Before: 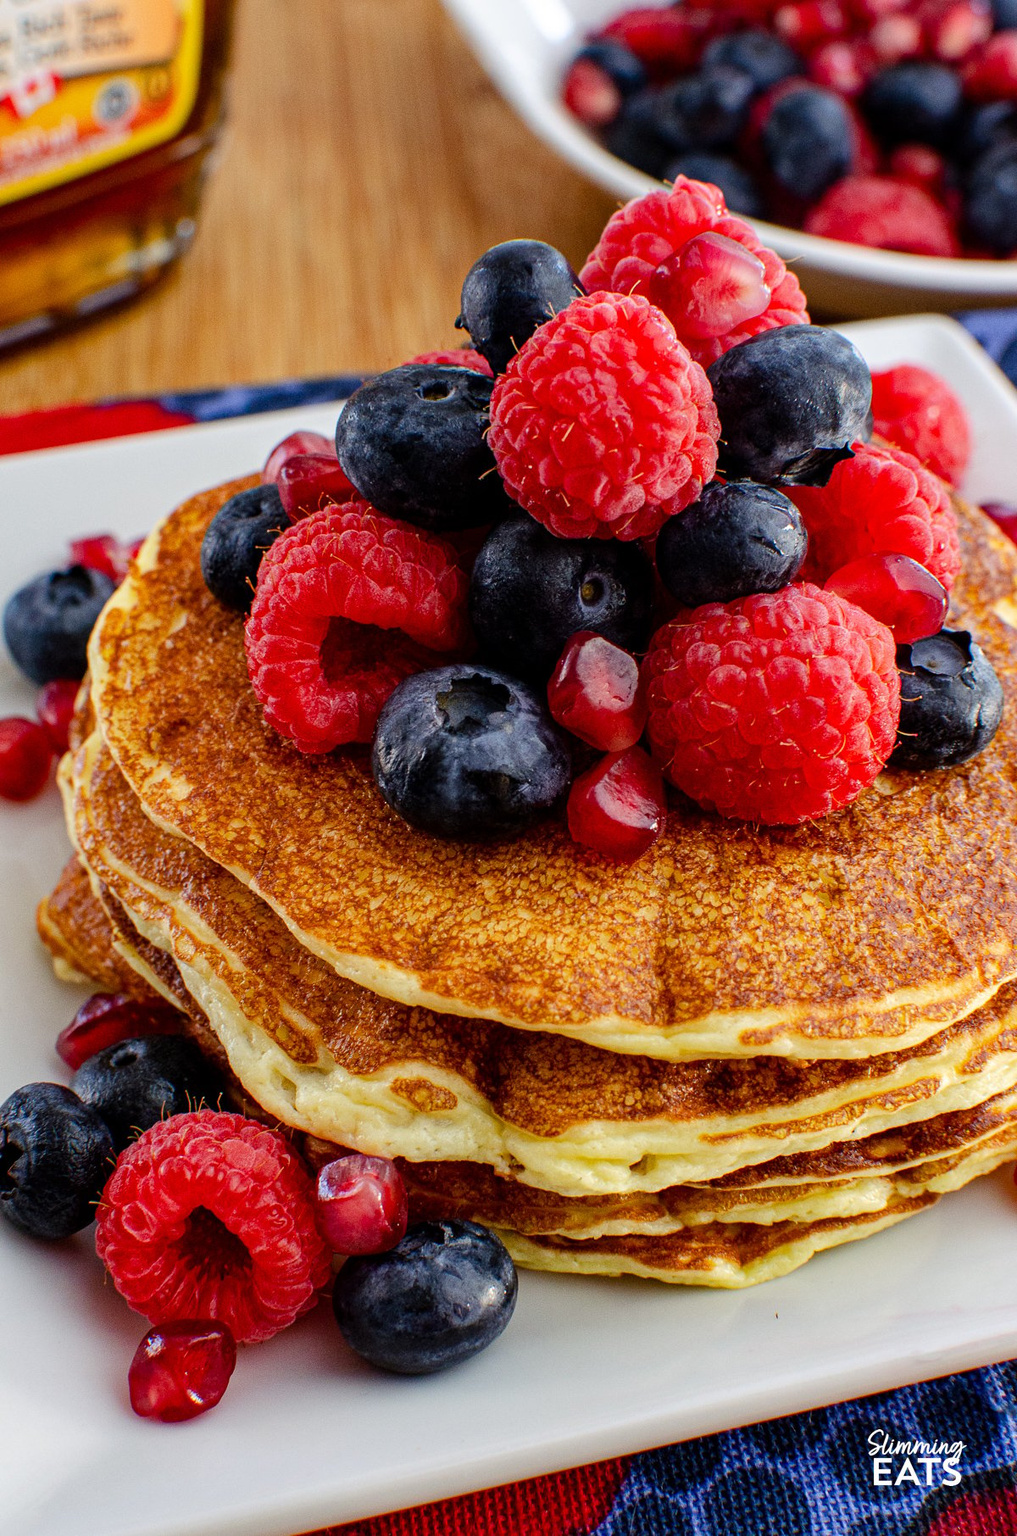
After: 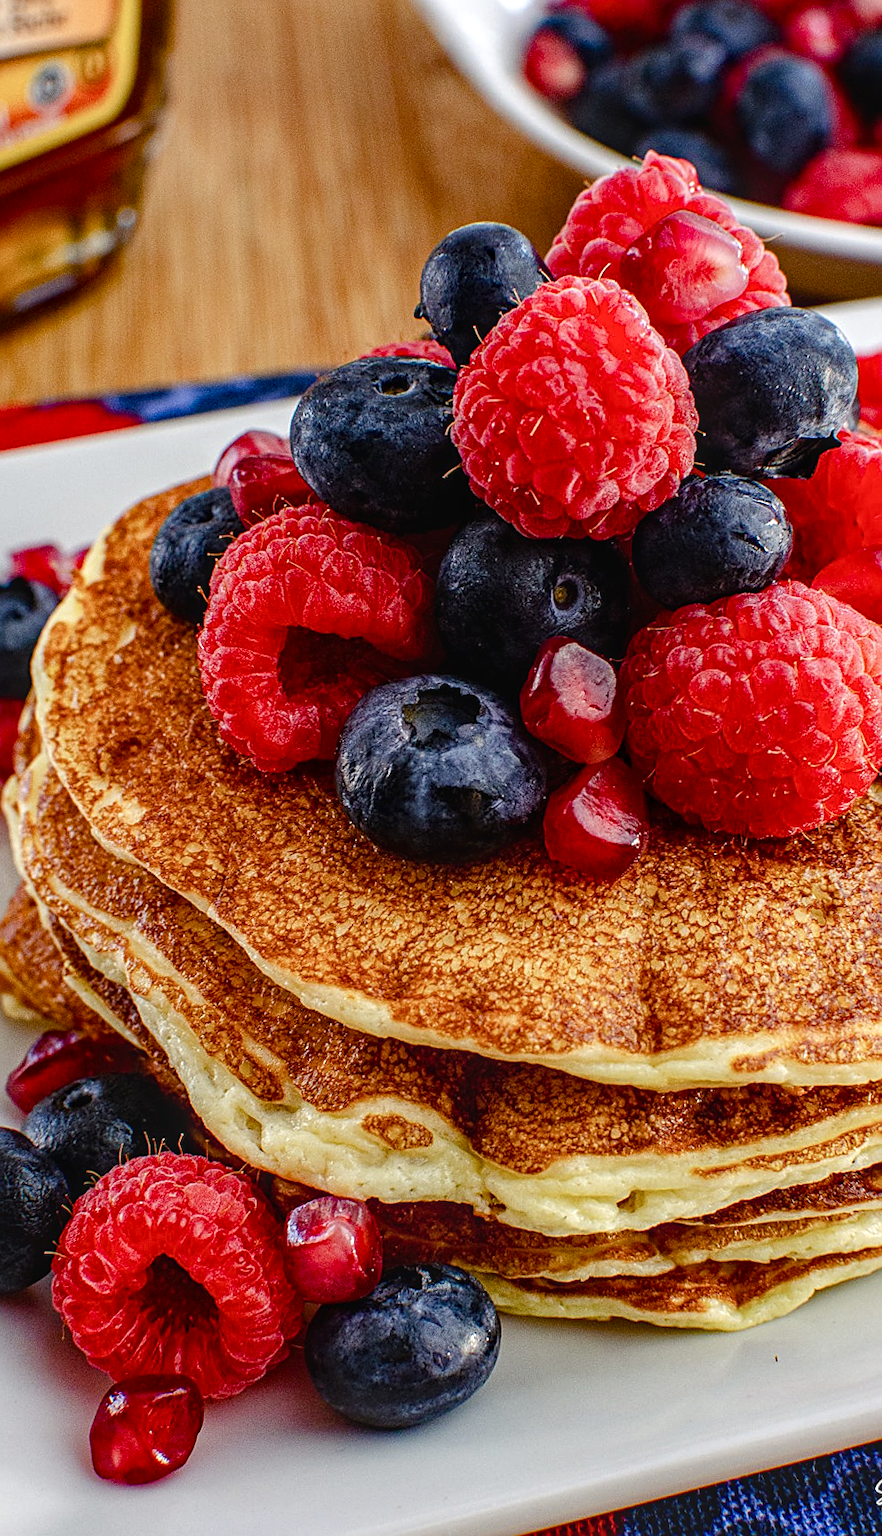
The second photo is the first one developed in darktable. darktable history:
haze removal: compatibility mode true, adaptive false
sharpen: on, module defaults
color balance rgb: global offset › luminance 0.49%, perceptual saturation grading › global saturation 20%, perceptual saturation grading › highlights -49.851%, perceptual saturation grading › shadows 24.684%
crop and rotate: angle 1.12°, left 4.207%, top 0.521%, right 11.578%, bottom 2.411%
local contrast: highlights 55%, shadows 51%, detail 130%, midtone range 0.457
